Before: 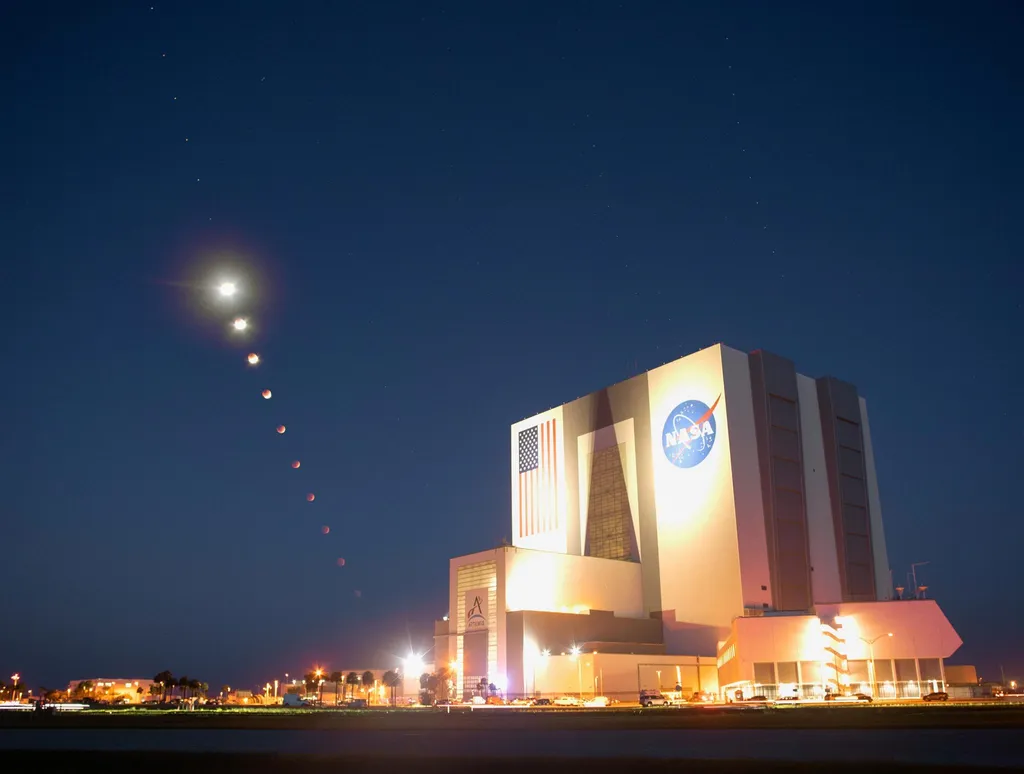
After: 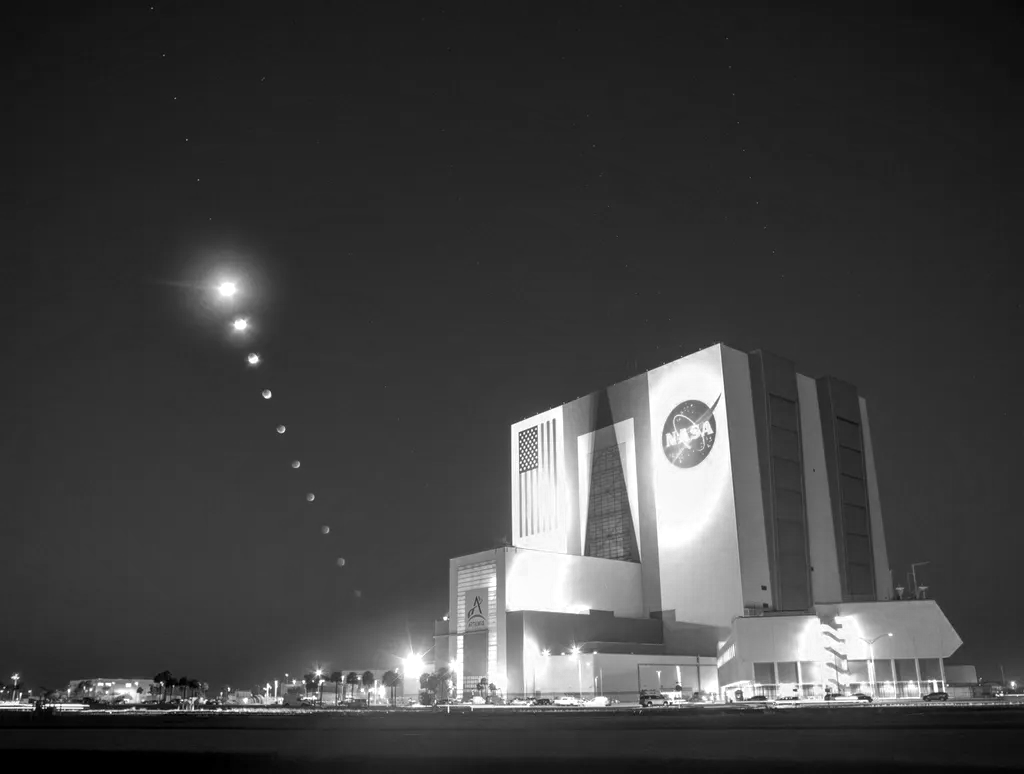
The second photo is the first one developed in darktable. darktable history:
color zones: curves: ch0 [(0.002, 0.593) (0.143, 0.417) (0.285, 0.541) (0.455, 0.289) (0.608, 0.327) (0.727, 0.283) (0.869, 0.571) (1, 0.603)]; ch1 [(0, 0) (0.143, 0) (0.286, 0) (0.429, 0) (0.571, 0) (0.714, 0) (0.857, 0)]
local contrast: detail 130%
